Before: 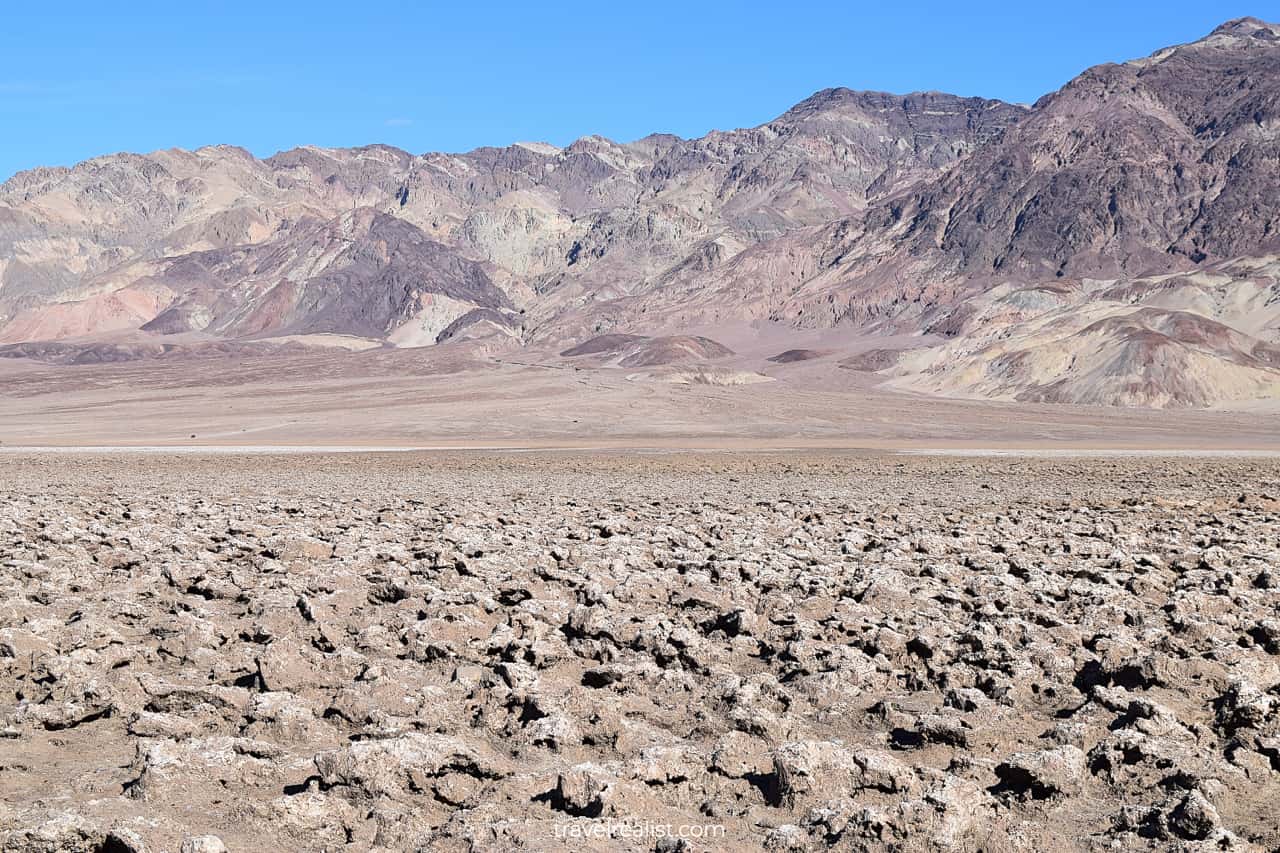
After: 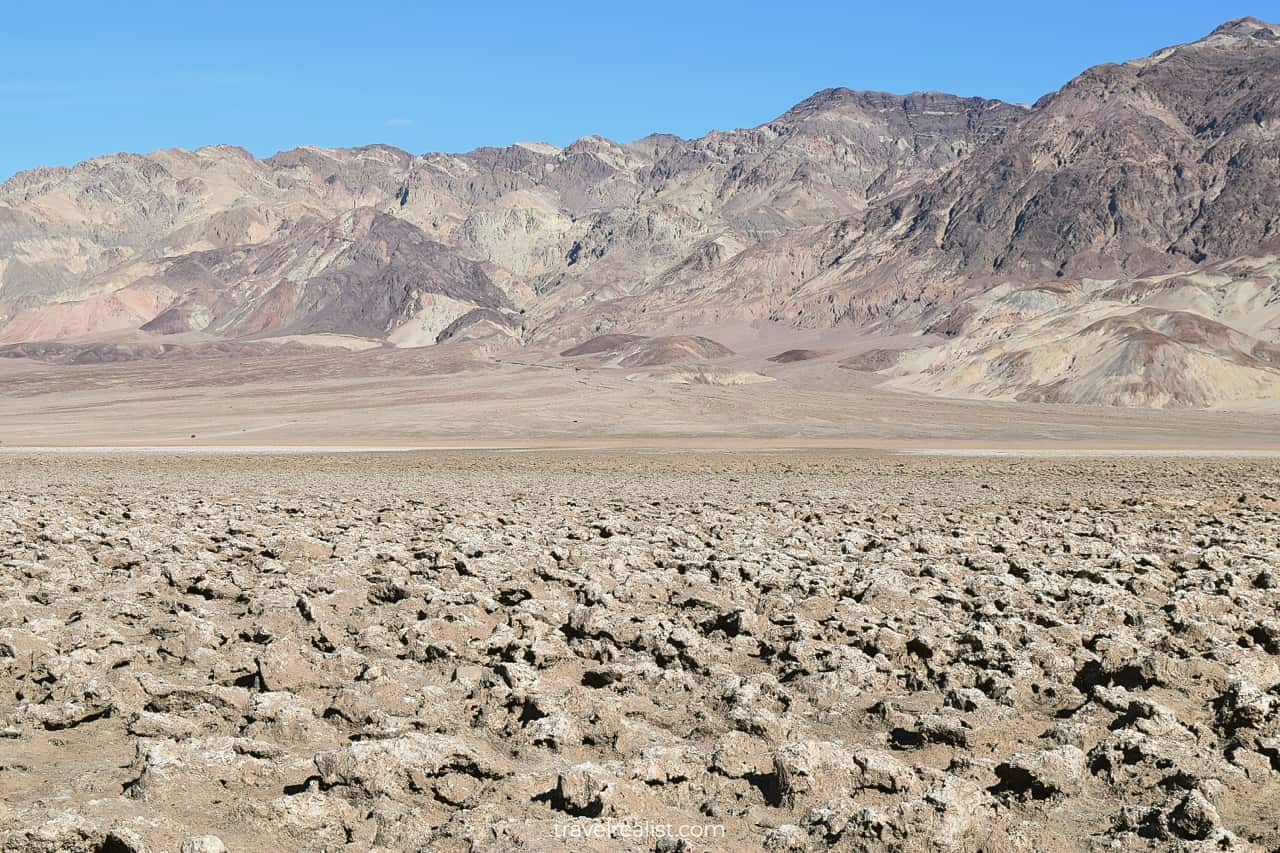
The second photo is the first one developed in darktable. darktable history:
exposure: exposure 0.081 EV, compensate highlight preservation false
color balance: mode lift, gamma, gain (sRGB), lift [1.04, 1, 1, 0.97], gamma [1.01, 1, 1, 0.97], gain [0.96, 1, 1, 0.97]
